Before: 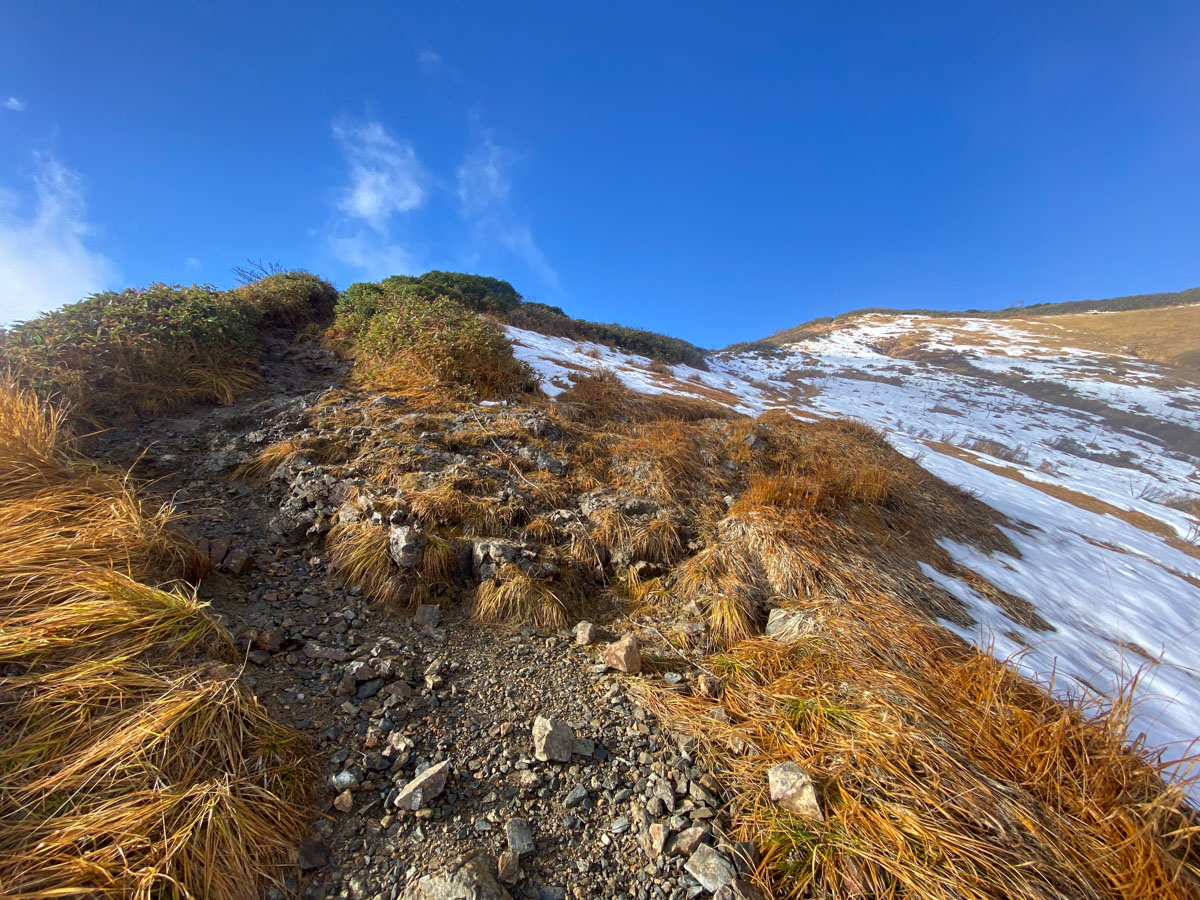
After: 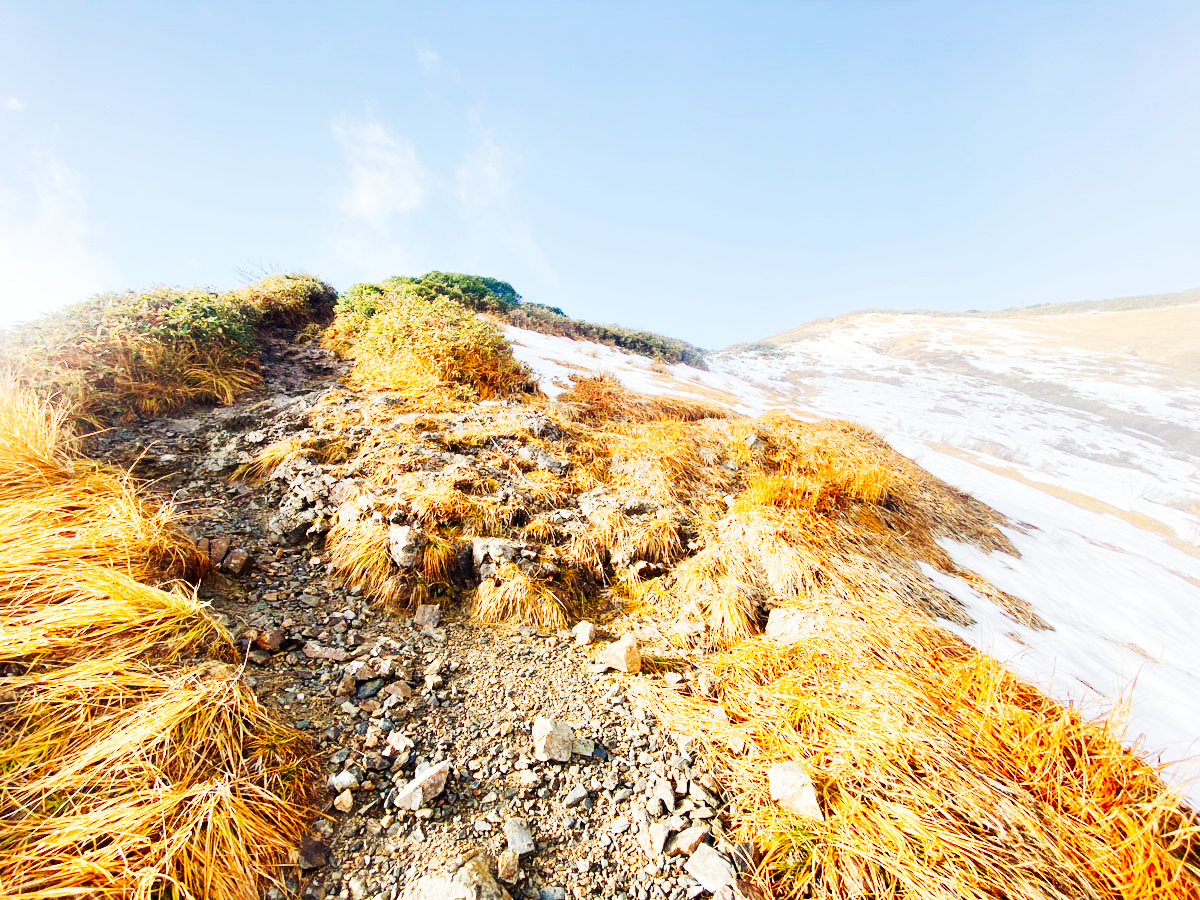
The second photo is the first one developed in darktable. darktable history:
white balance: red 1.029, blue 0.92
tone curve: curves: ch0 [(0, 0) (0.003, 0.004) (0.011, 0.015) (0.025, 0.034) (0.044, 0.061) (0.069, 0.095) (0.1, 0.137) (0.136, 0.186) (0.177, 0.243) (0.224, 0.307) (0.277, 0.416) (0.335, 0.533) (0.399, 0.641) (0.468, 0.748) (0.543, 0.829) (0.623, 0.886) (0.709, 0.924) (0.801, 0.951) (0.898, 0.975) (1, 1)], preserve colors none
base curve: curves: ch0 [(0, 0) (0.008, 0.007) (0.022, 0.029) (0.048, 0.089) (0.092, 0.197) (0.191, 0.399) (0.275, 0.534) (0.357, 0.65) (0.477, 0.78) (0.542, 0.833) (0.799, 0.973) (1, 1)], preserve colors none
